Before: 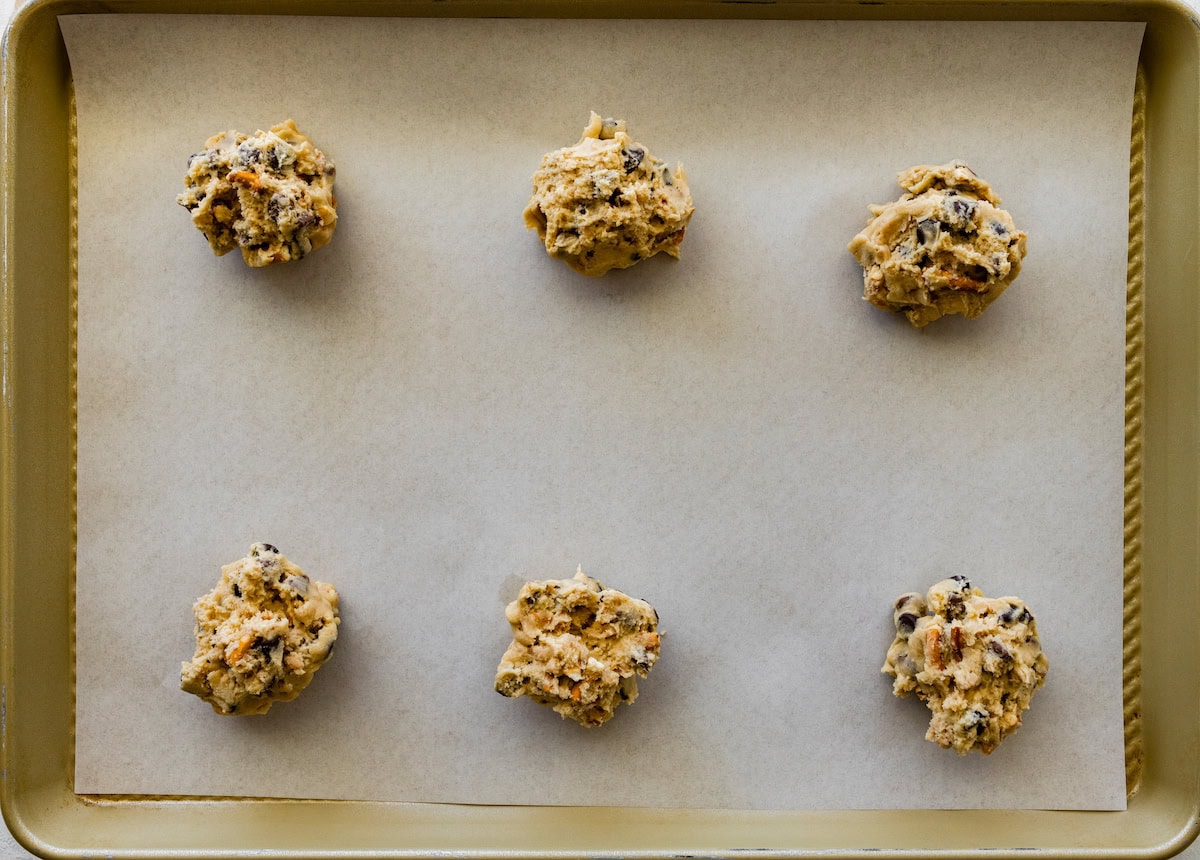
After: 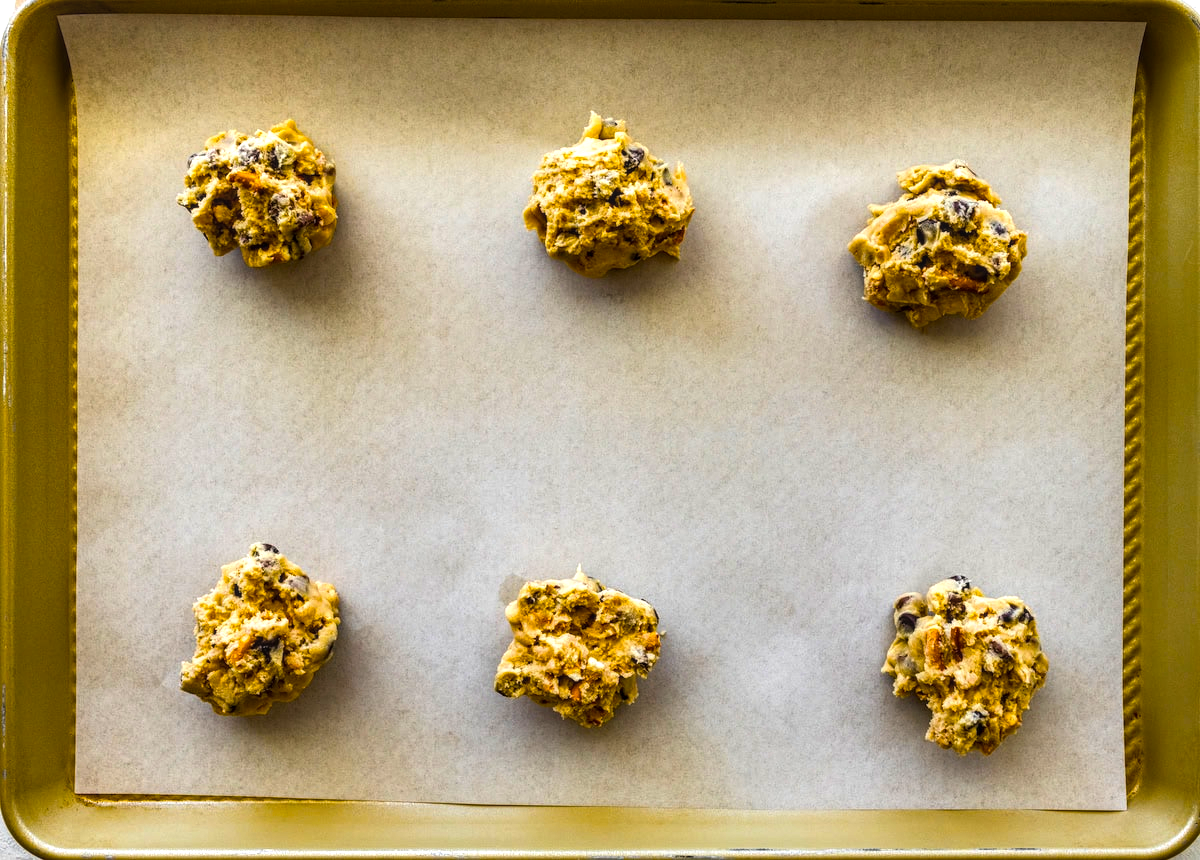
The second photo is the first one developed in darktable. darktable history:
local contrast: on, module defaults
color balance rgb: global offset › luminance 0.477%, linear chroma grading › shadows 10.006%, linear chroma grading › highlights 11.057%, linear chroma grading › global chroma 14.705%, linear chroma grading › mid-tones 14.973%, perceptual saturation grading › global saturation 15.095%, perceptual brilliance grading › highlights 15.989%, perceptual brilliance grading › shadows -13.93%, global vibrance 14.807%
